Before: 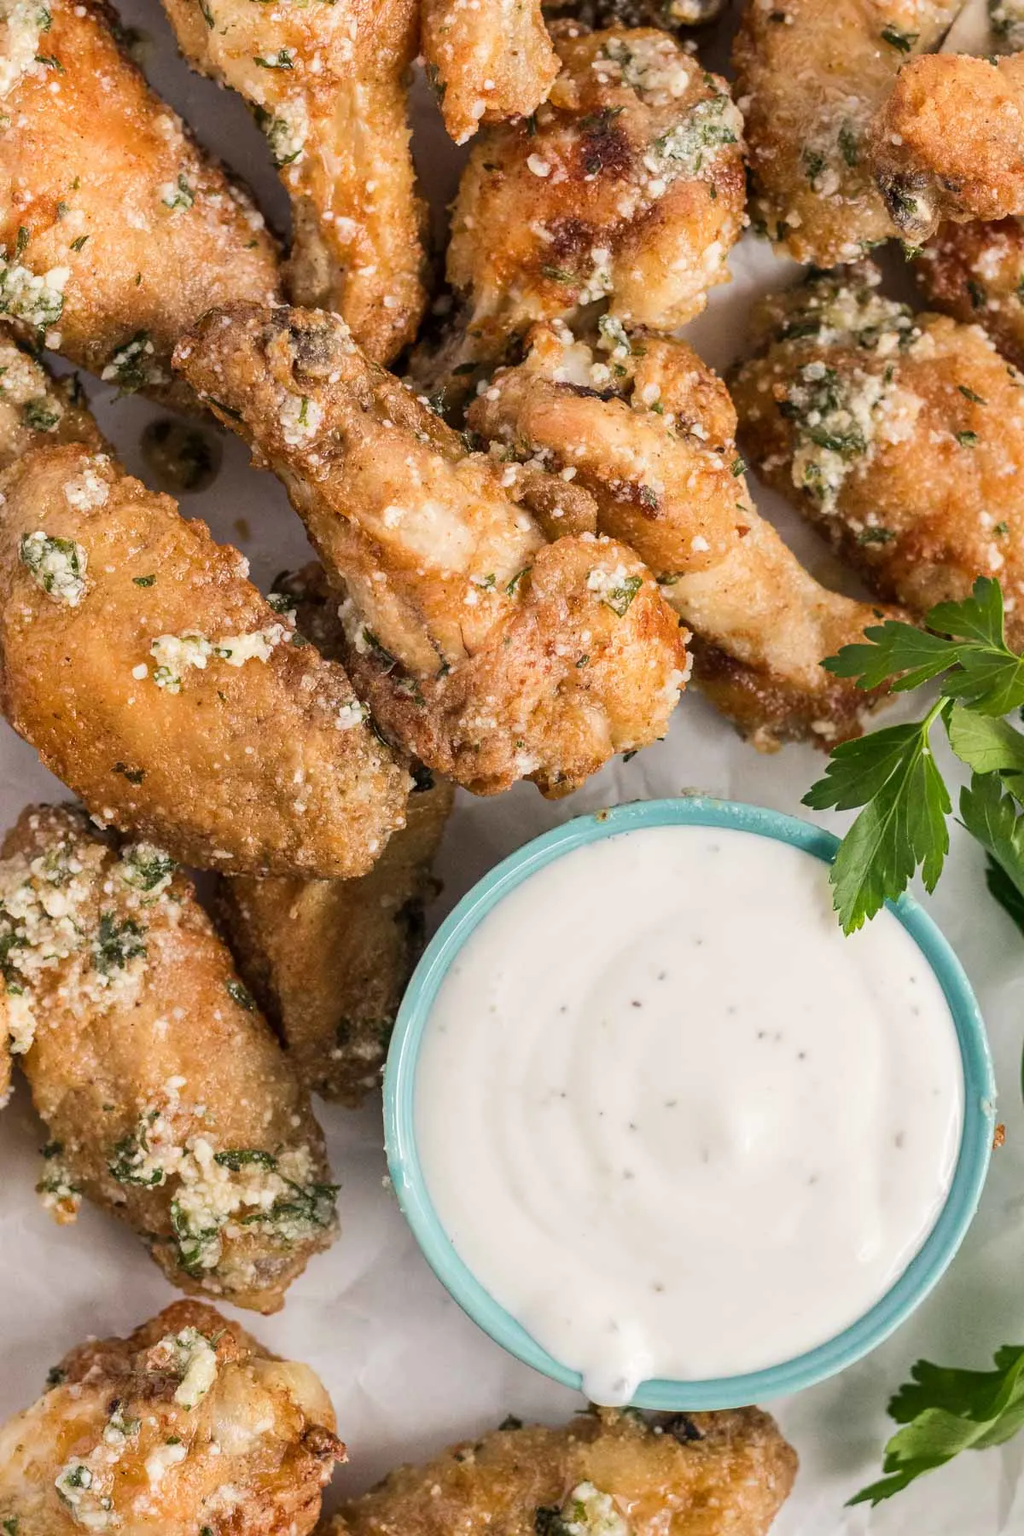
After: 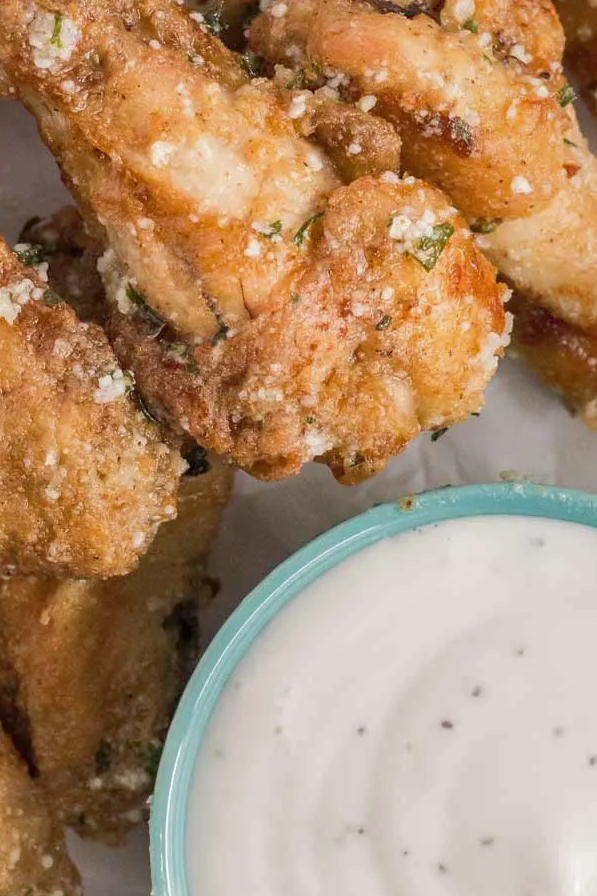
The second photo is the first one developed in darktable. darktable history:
crop: left 24.979%, top 25.112%, right 25.216%, bottom 25.063%
shadows and highlights: shadows color adjustment 99.16%, highlights color adjustment 0.142%
